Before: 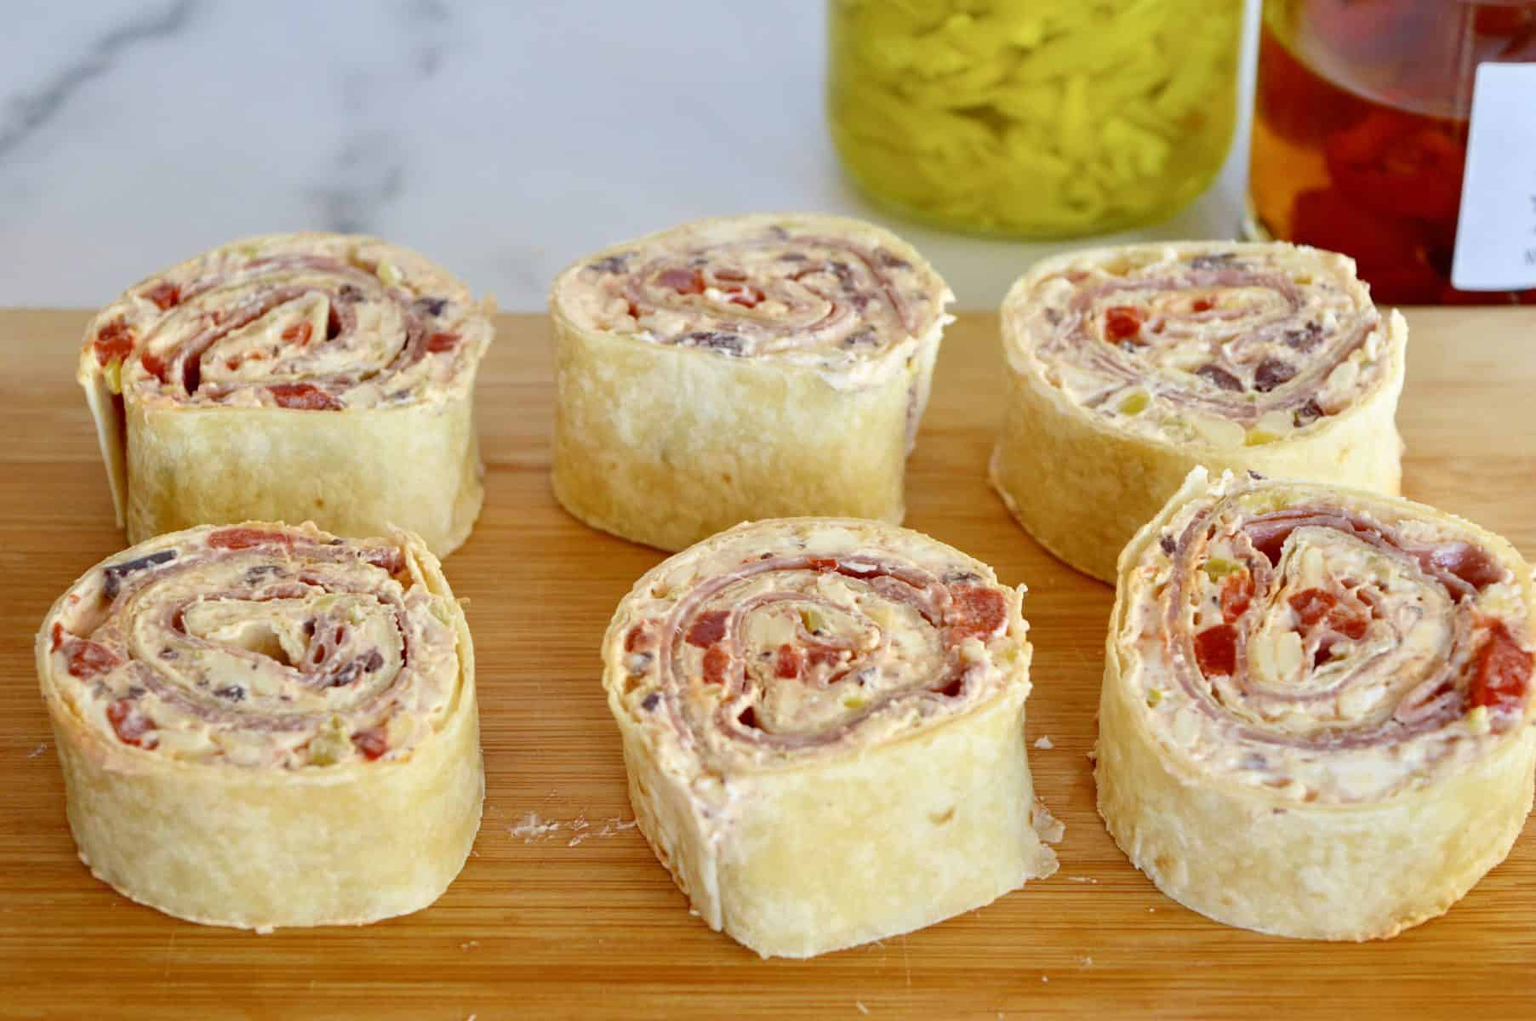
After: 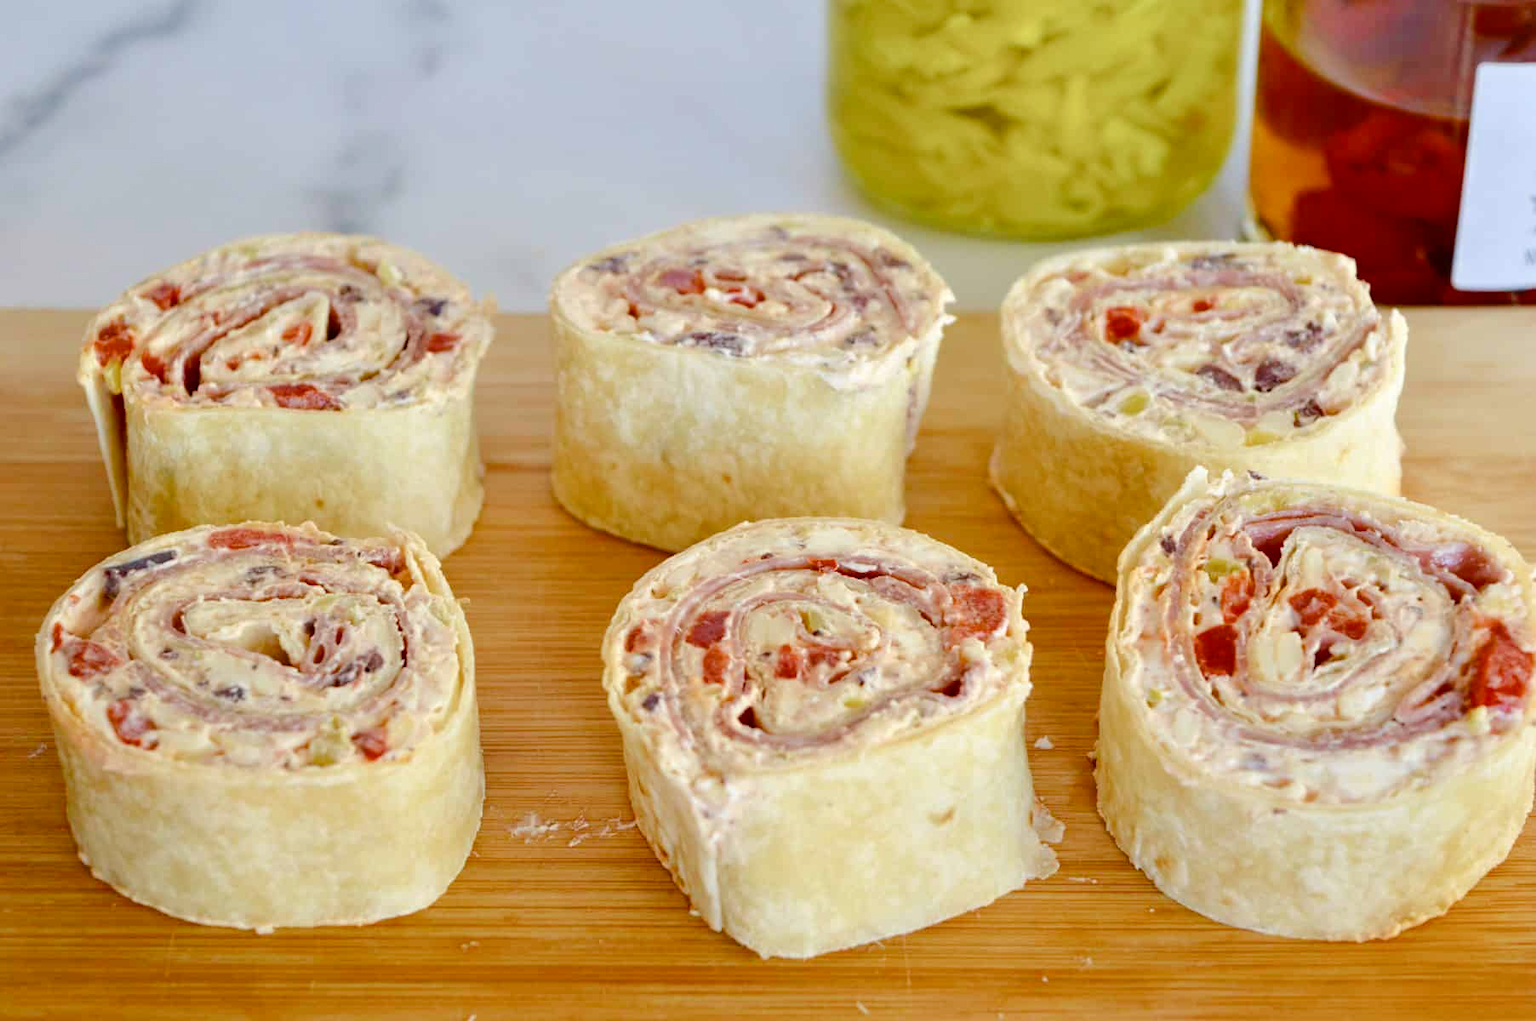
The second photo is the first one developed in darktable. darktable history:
color balance rgb: power › luminance -3.605%, power › hue 144.75°, perceptual saturation grading › global saturation 0.521%, perceptual saturation grading › highlights -19.923%, perceptual saturation grading › shadows 20.049%, perceptual brilliance grading › mid-tones 9.663%, perceptual brilliance grading › shadows 14.857%, global vibrance 20%
